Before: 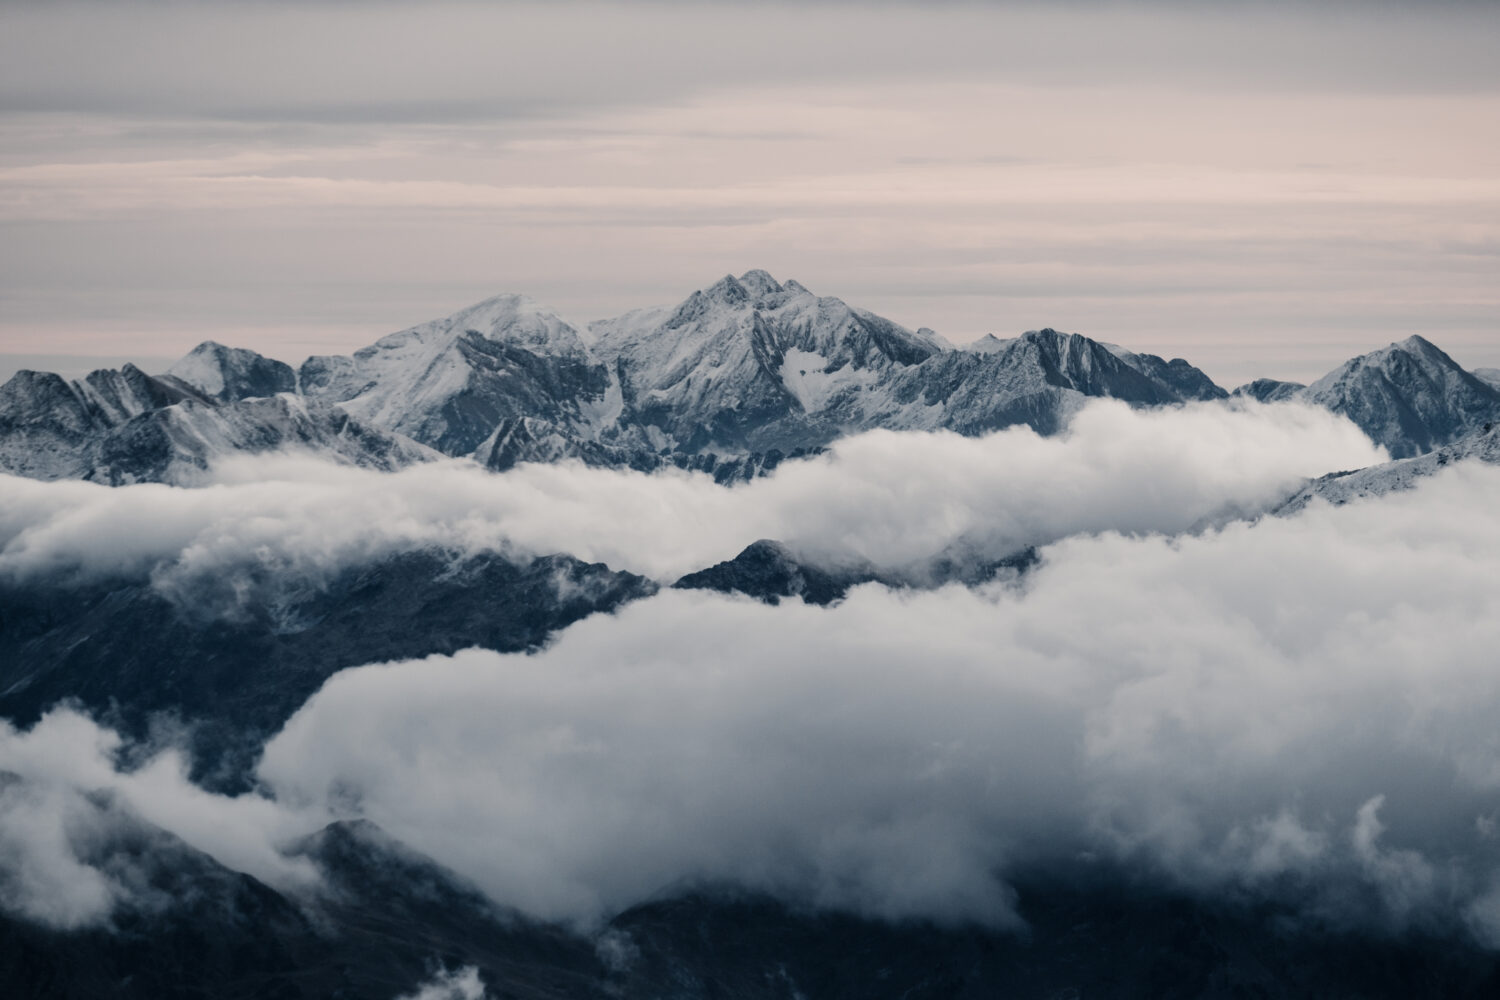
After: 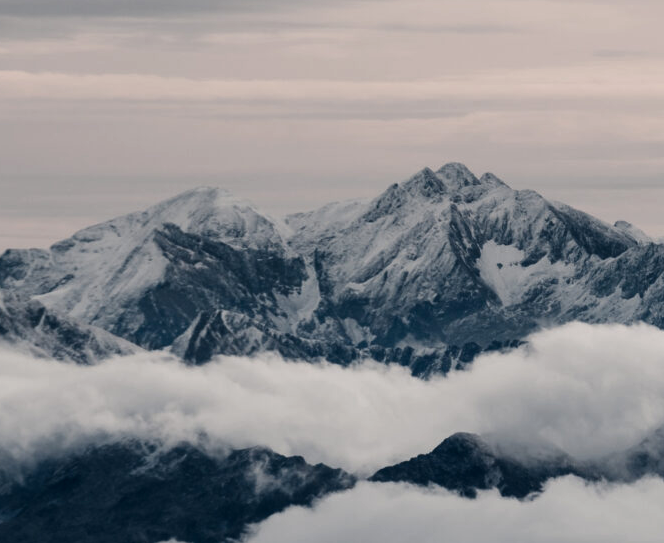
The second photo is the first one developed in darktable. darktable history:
contrast brightness saturation: contrast 0.066, brightness -0.127, saturation 0.054
crop: left 20.203%, top 10.769%, right 35.525%, bottom 34.856%
